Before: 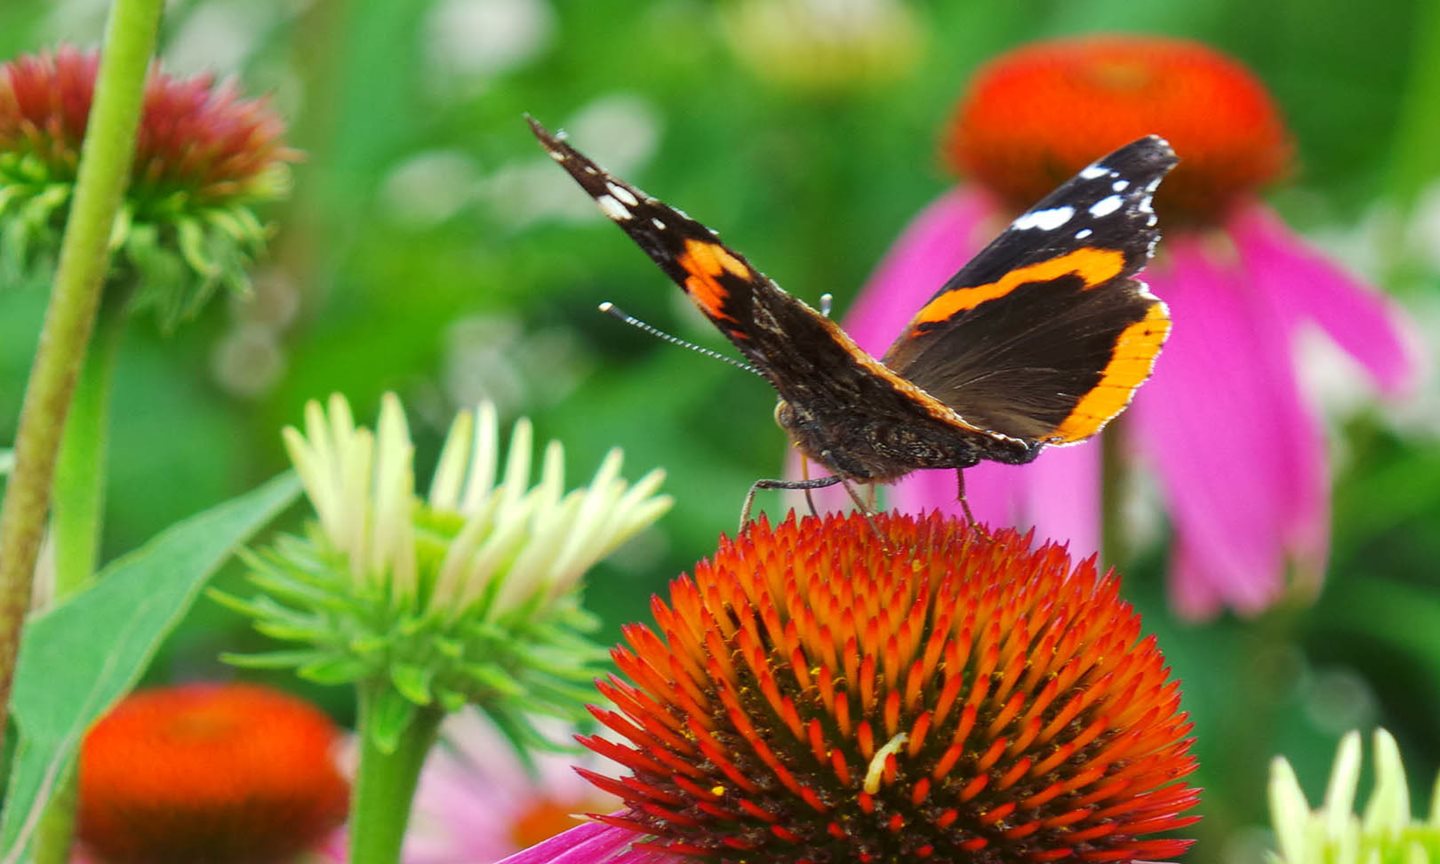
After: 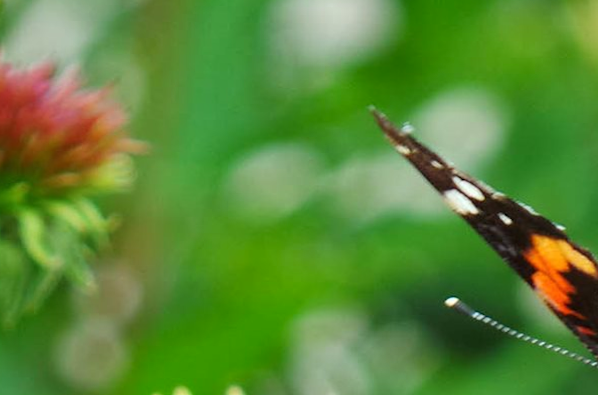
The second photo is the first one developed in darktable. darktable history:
shadows and highlights: shadows 19.13, highlights -83.41, soften with gaussian
crop and rotate: left 10.817%, top 0.062%, right 47.194%, bottom 53.626%
rotate and perspective: rotation 0.174°, lens shift (vertical) 0.013, lens shift (horizontal) 0.019, shear 0.001, automatic cropping original format, crop left 0.007, crop right 0.991, crop top 0.016, crop bottom 0.997
